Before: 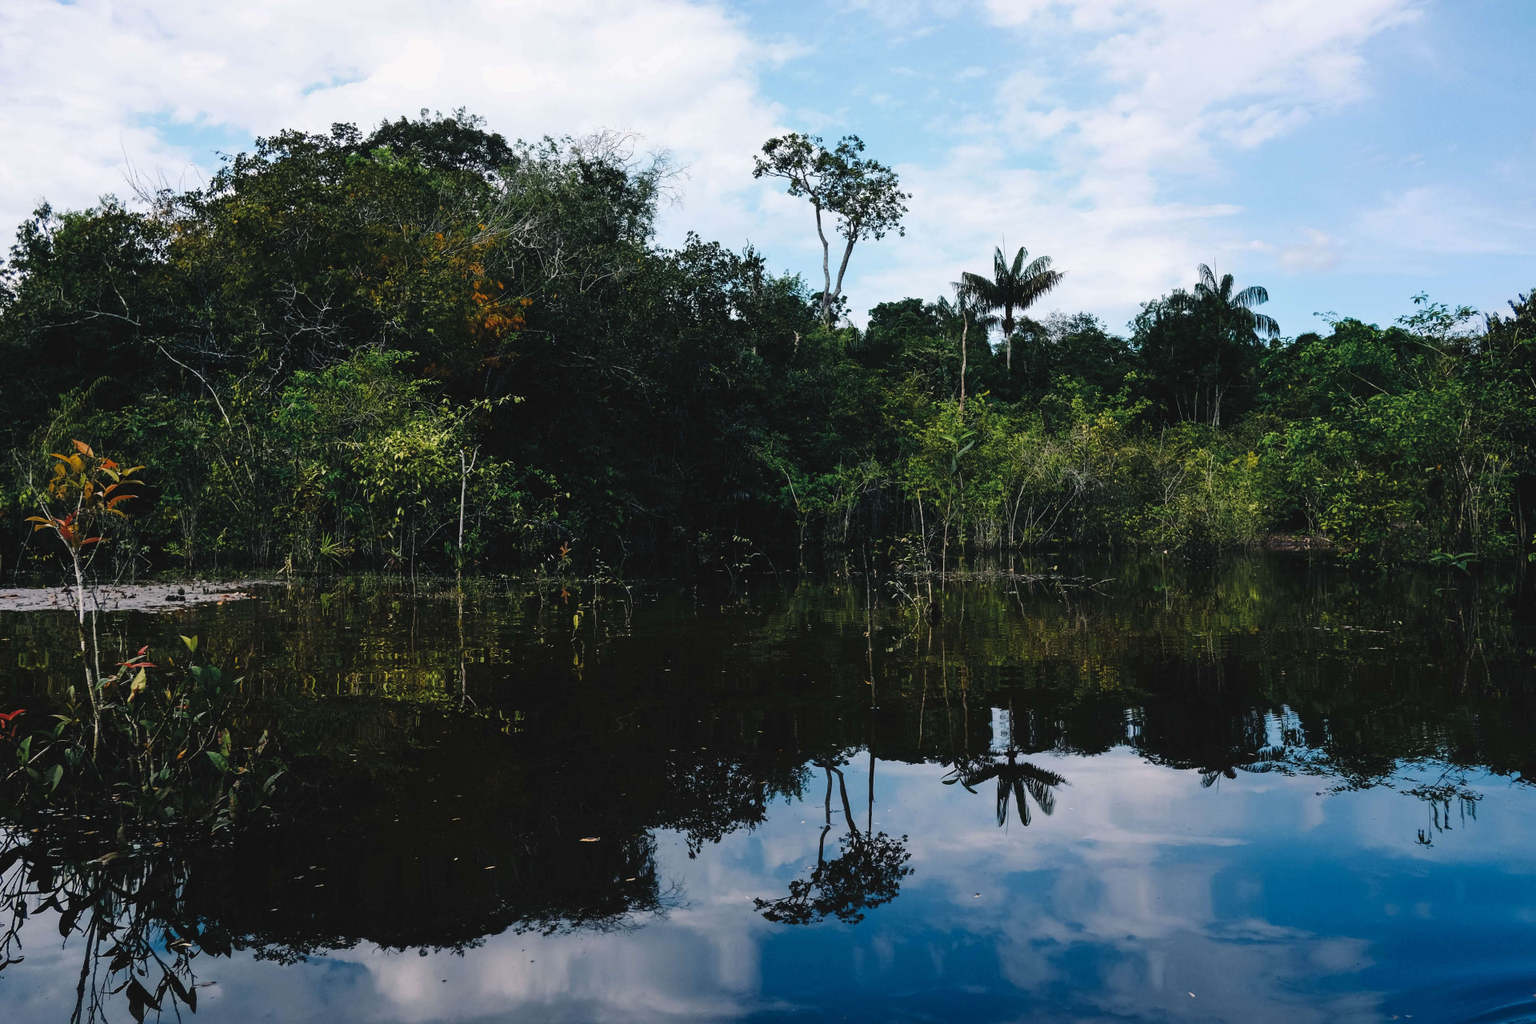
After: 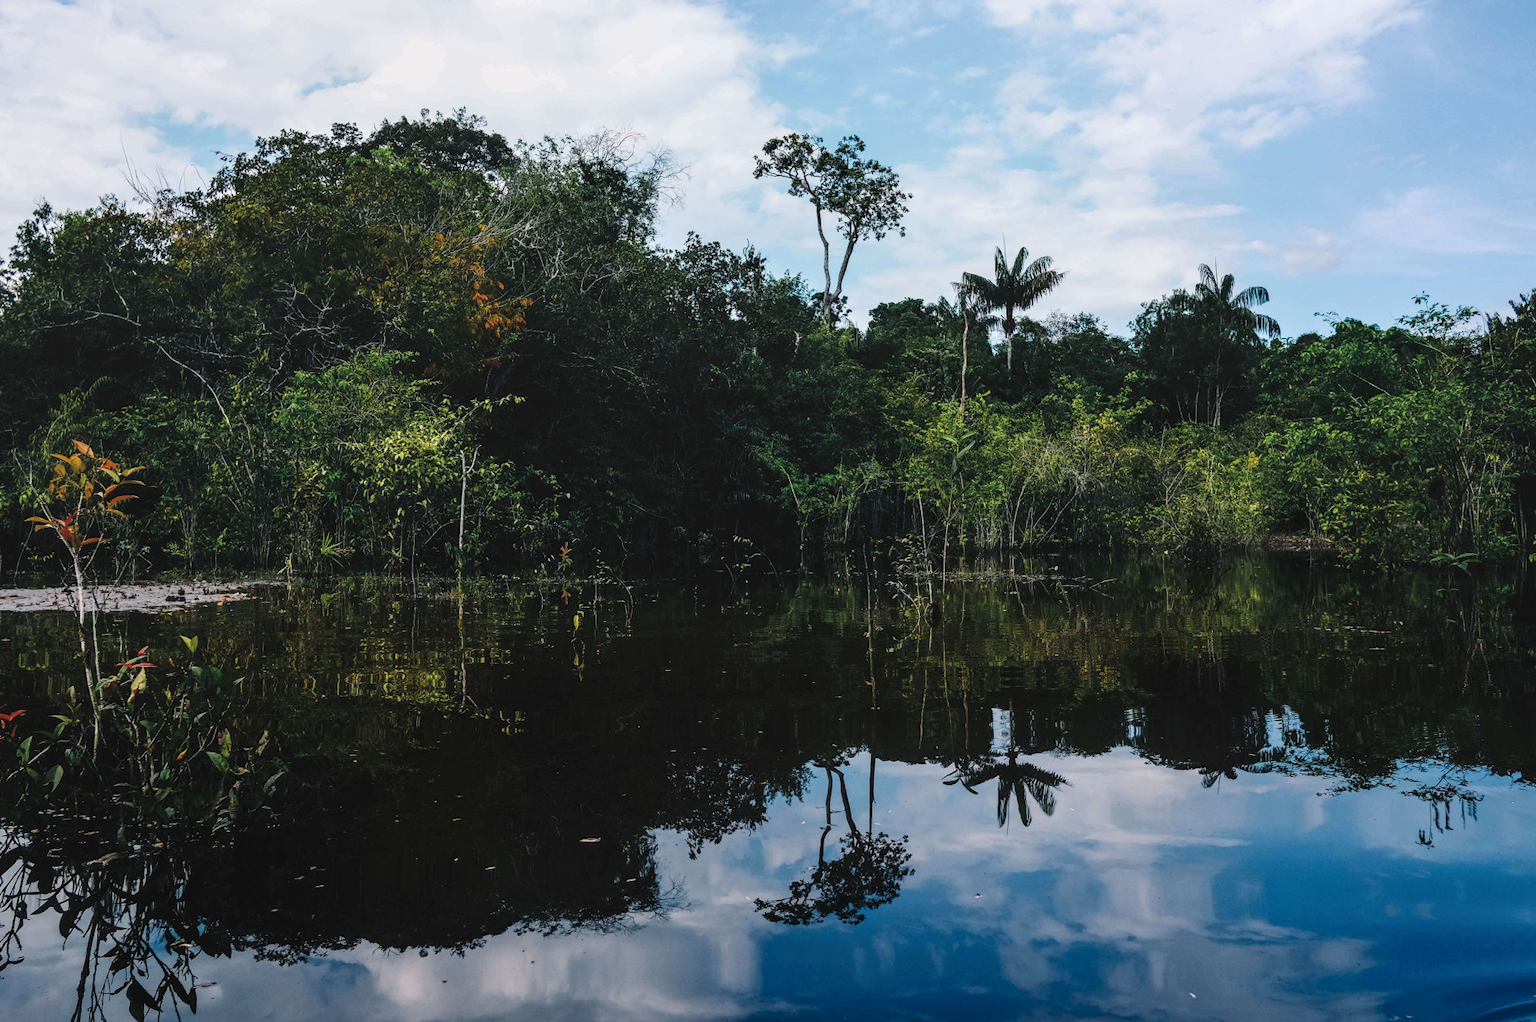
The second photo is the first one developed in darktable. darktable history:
local contrast: on, module defaults
crop: top 0.047%, bottom 0.116%
